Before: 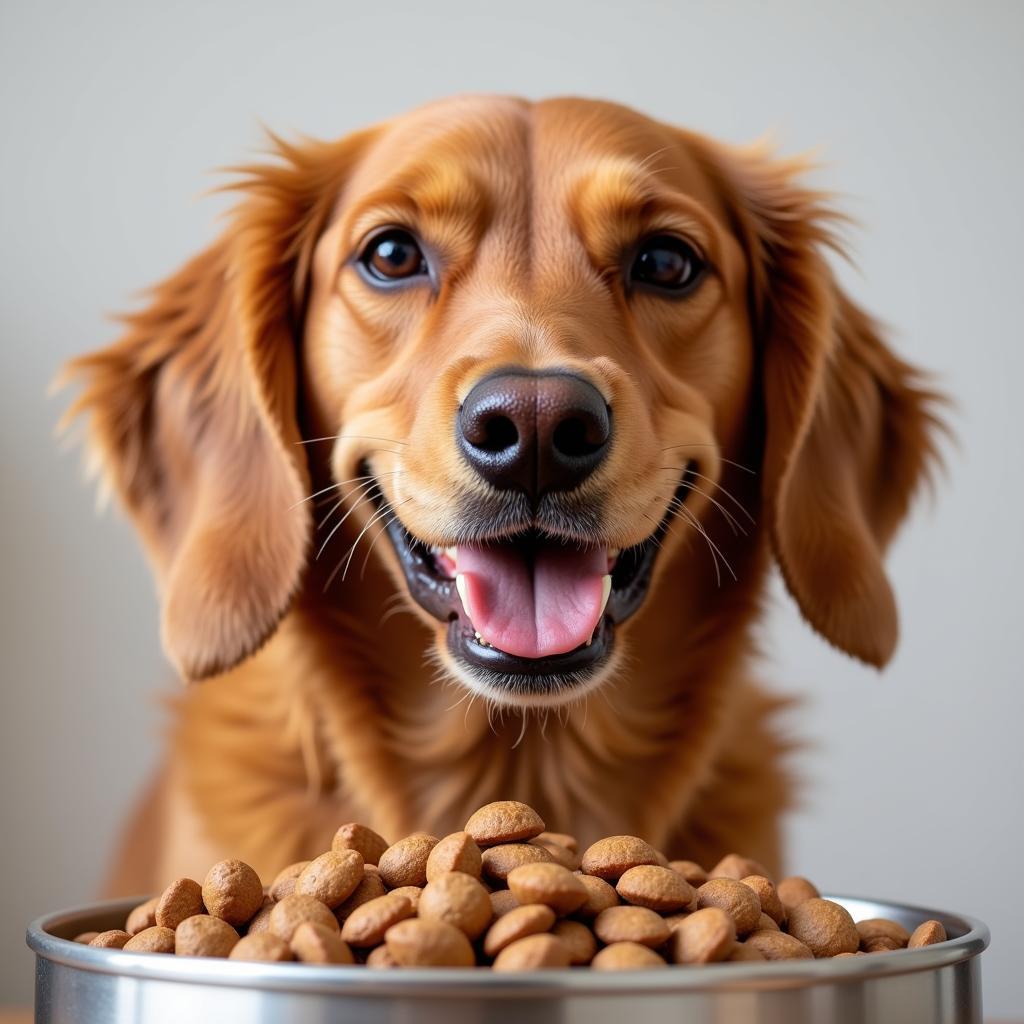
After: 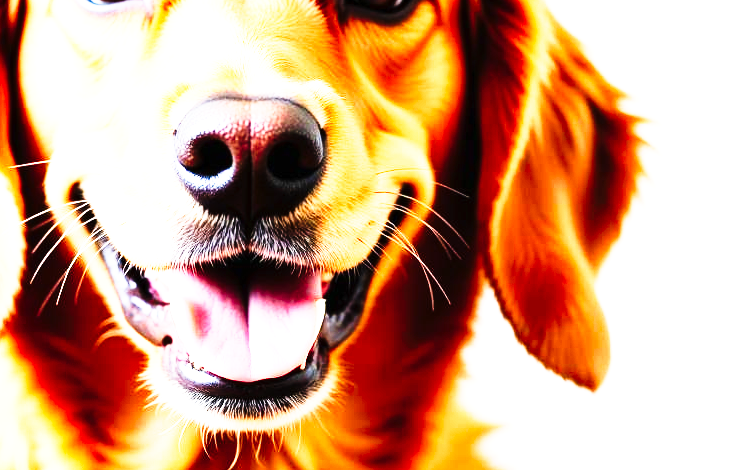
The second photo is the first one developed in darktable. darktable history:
tone curve: curves: ch0 [(0, 0) (0.003, 0.003) (0.011, 0.006) (0.025, 0.012) (0.044, 0.02) (0.069, 0.023) (0.1, 0.029) (0.136, 0.037) (0.177, 0.058) (0.224, 0.084) (0.277, 0.137) (0.335, 0.209) (0.399, 0.336) (0.468, 0.478) (0.543, 0.63) (0.623, 0.789) (0.709, 0.903) (0.801, 0.967) (0.898, 0.987) (1, 1)], preserve colors none
exposure: exposure 2 EV, compensate highlight preservation false
crop and rotate: left 27.938%, top 27.046%, bottom 27.046%
